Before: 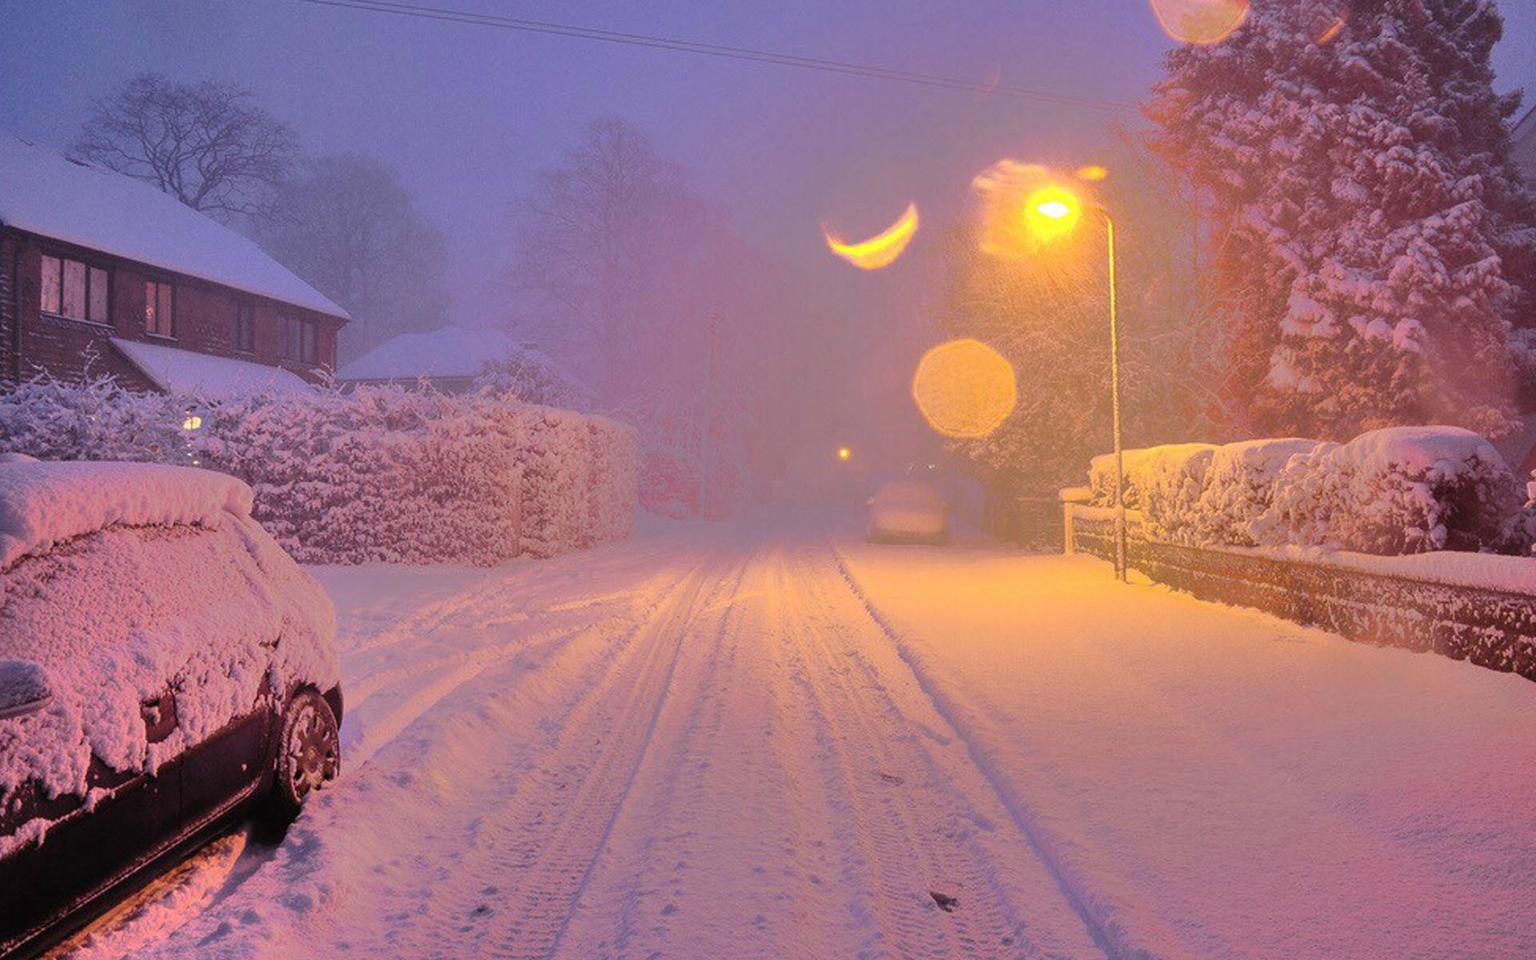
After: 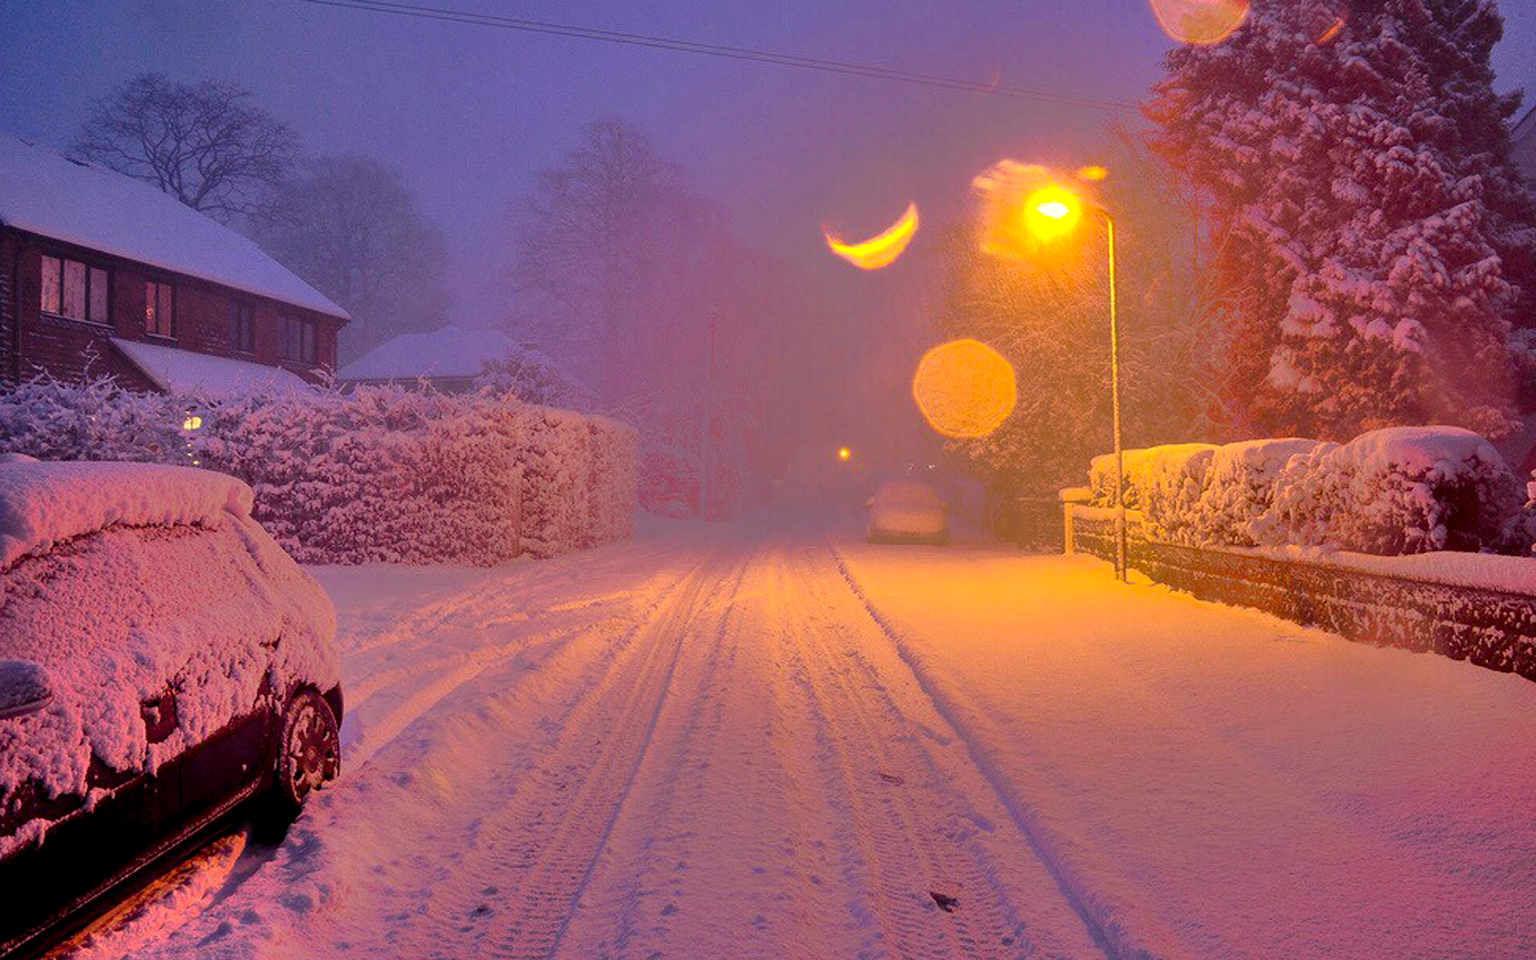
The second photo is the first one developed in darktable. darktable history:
contrast brightness saturation: contrast 0.07, brightness -0.142, saturation 0.115
color balance rgb: highlights gain › chroma 2.944%, highlights gain › hue 60.44°, global offset › luminance -0.503%, perceptual saturation grading › global saturation 0.503%, global vibrance 15.241%
levels: levels [0, 0.476, 0.951]
